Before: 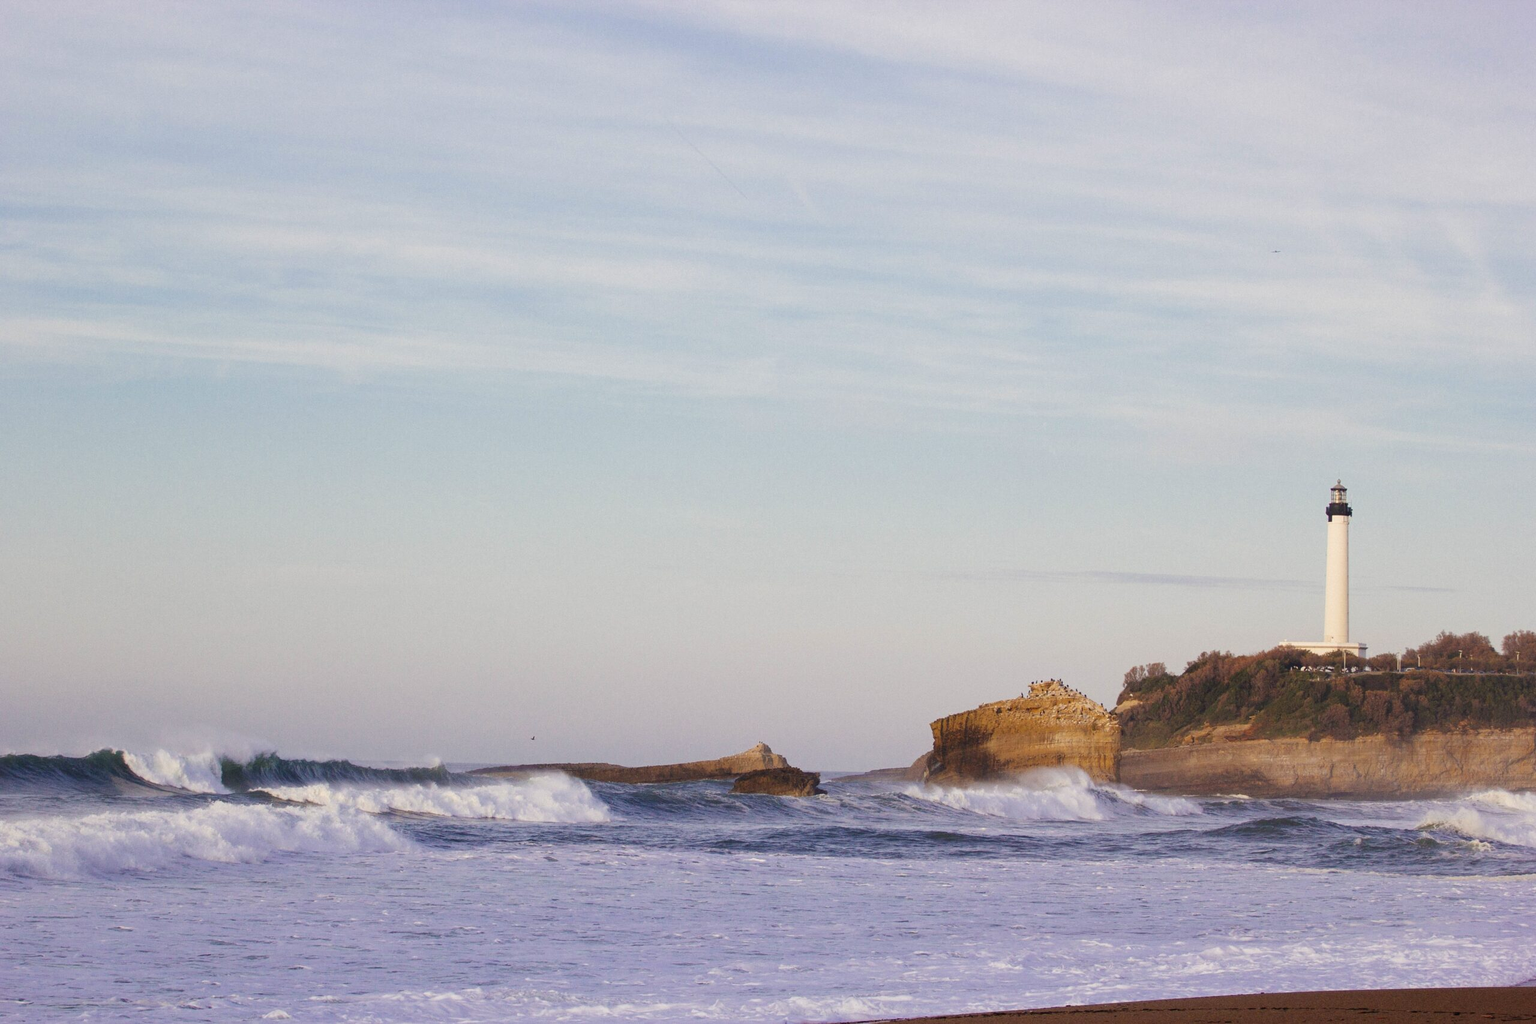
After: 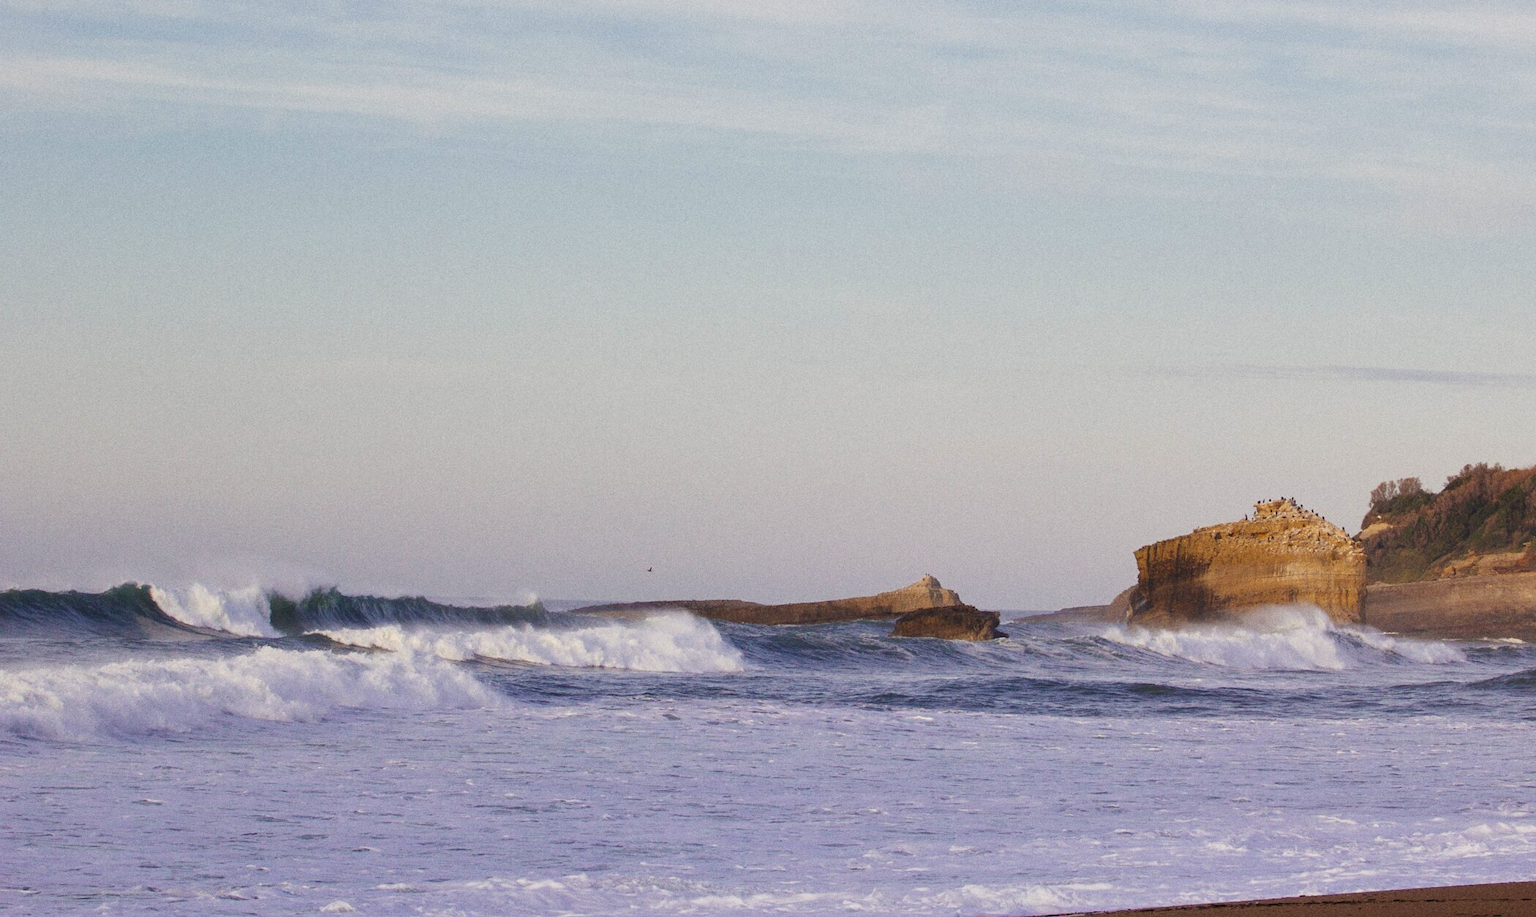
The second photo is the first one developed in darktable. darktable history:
shadows and highlights: shadows 52.34, highlights -28.23, soften with gaussian
grain: coarseness 0.09 ISO
crop: top 26.531%, right 17.959%
